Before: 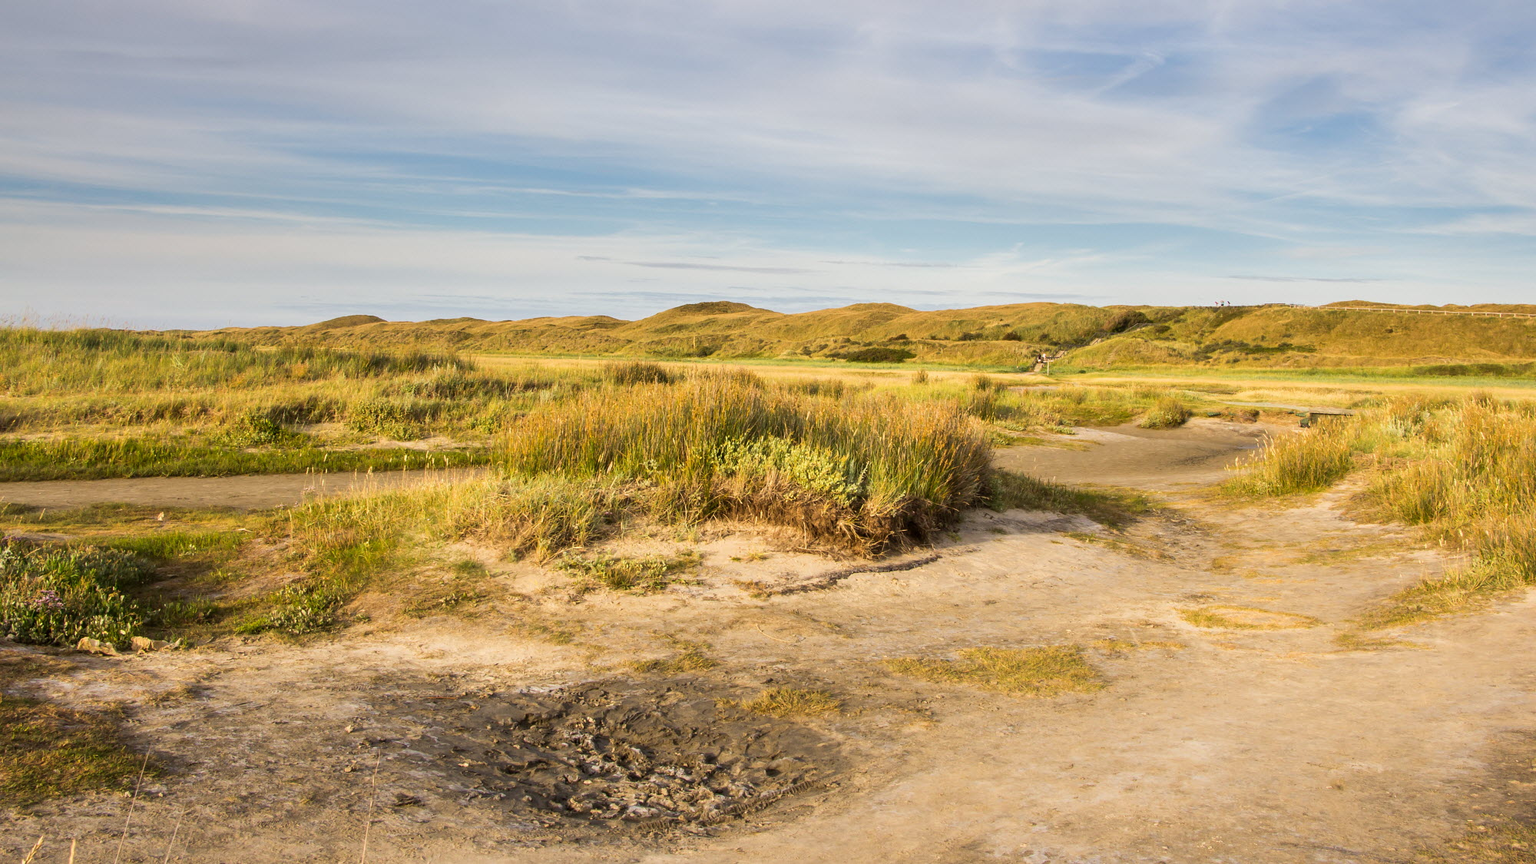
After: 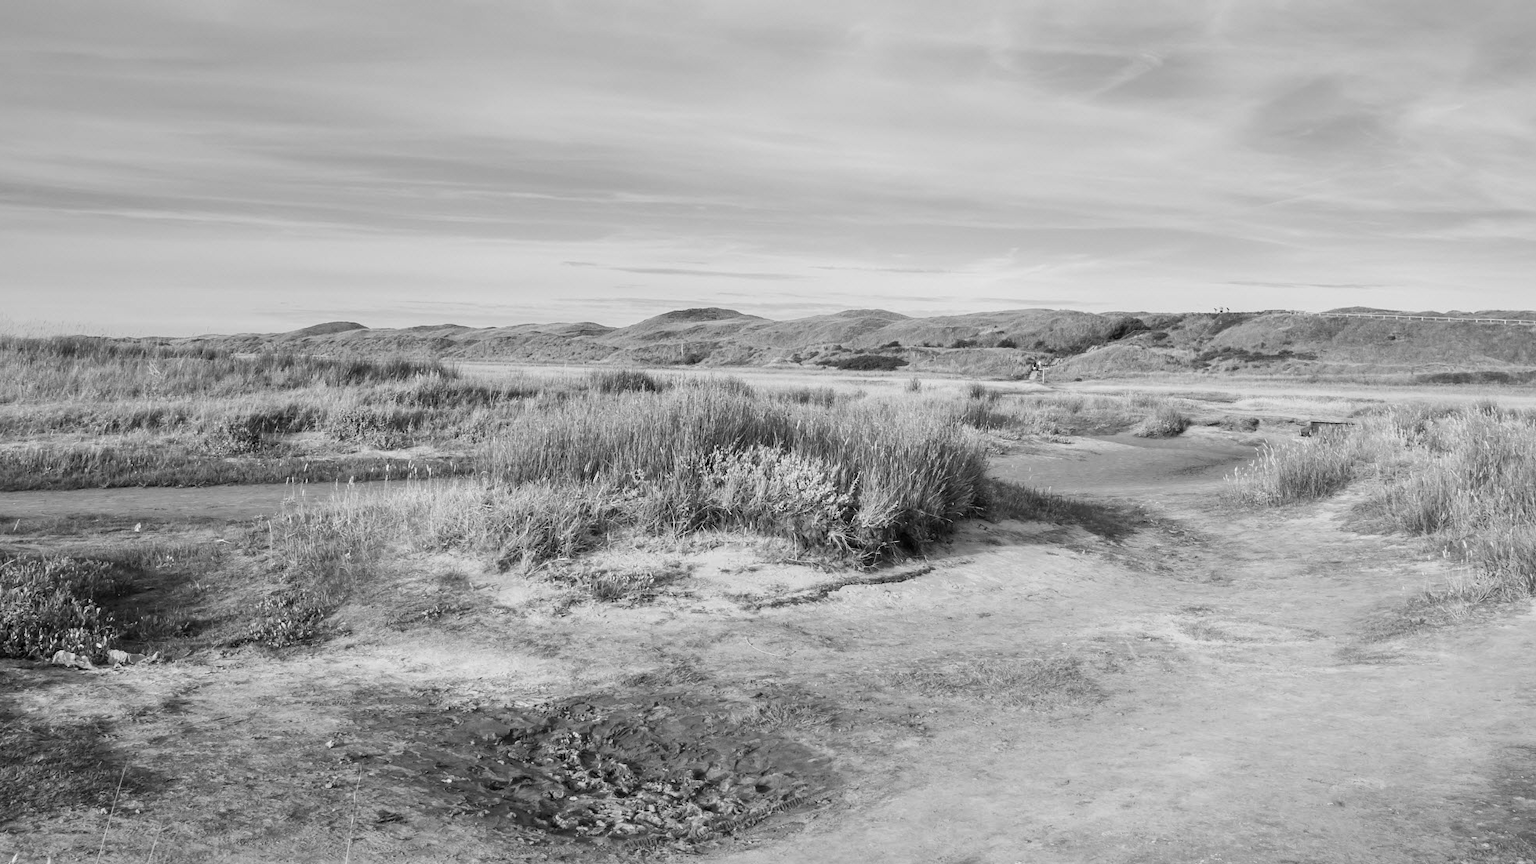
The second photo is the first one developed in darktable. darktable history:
crop: left 1.743%, right 0.268%, bottom 2.011%
monochrome: on, module defaults
